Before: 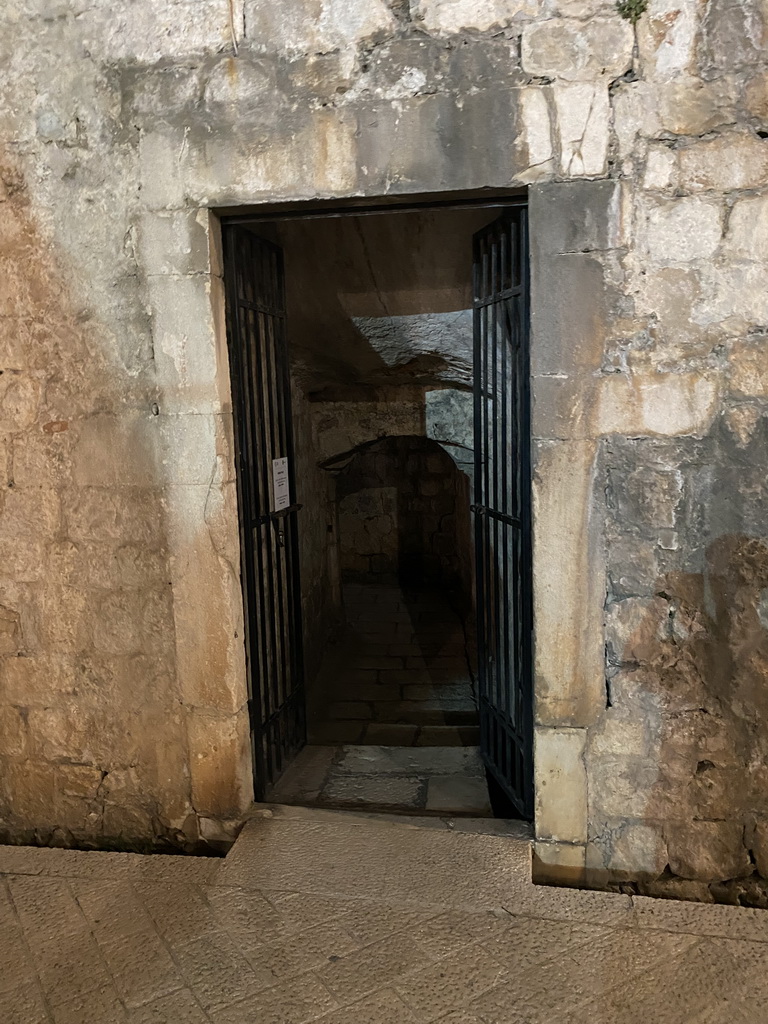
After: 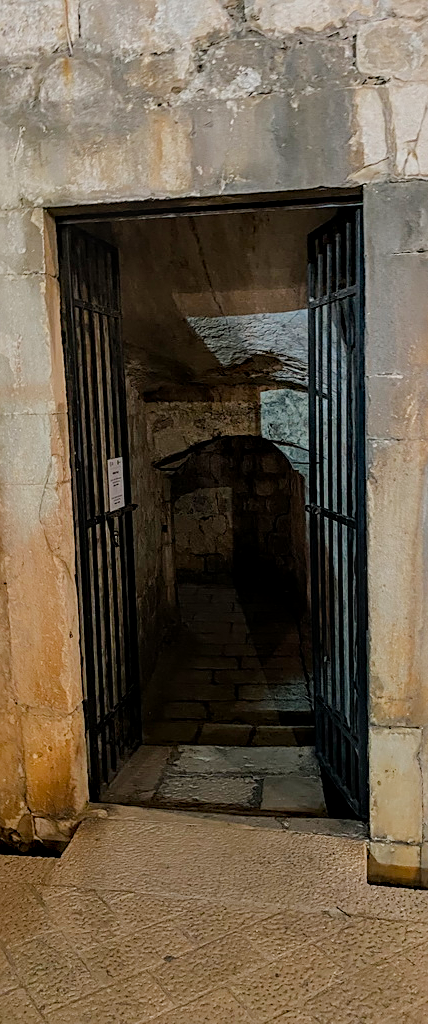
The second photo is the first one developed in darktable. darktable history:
color balance rgb: power › hue 74.97°, perceptual saturation grading › global saturation 19.852%, perceptual brilliance grading › mid-tones 9.312%, perceptual brilliance grading › shadows 14.748%, contrast -9.472%
filmic rgb: black relative exposure -7.99 EV, white relative exposure 4.04 EV, hardness 4.1, contrast 0.919
local contrast: on, module defaults
sharpen: on, module defaults
crop: left 21.543%, right 22.603%
